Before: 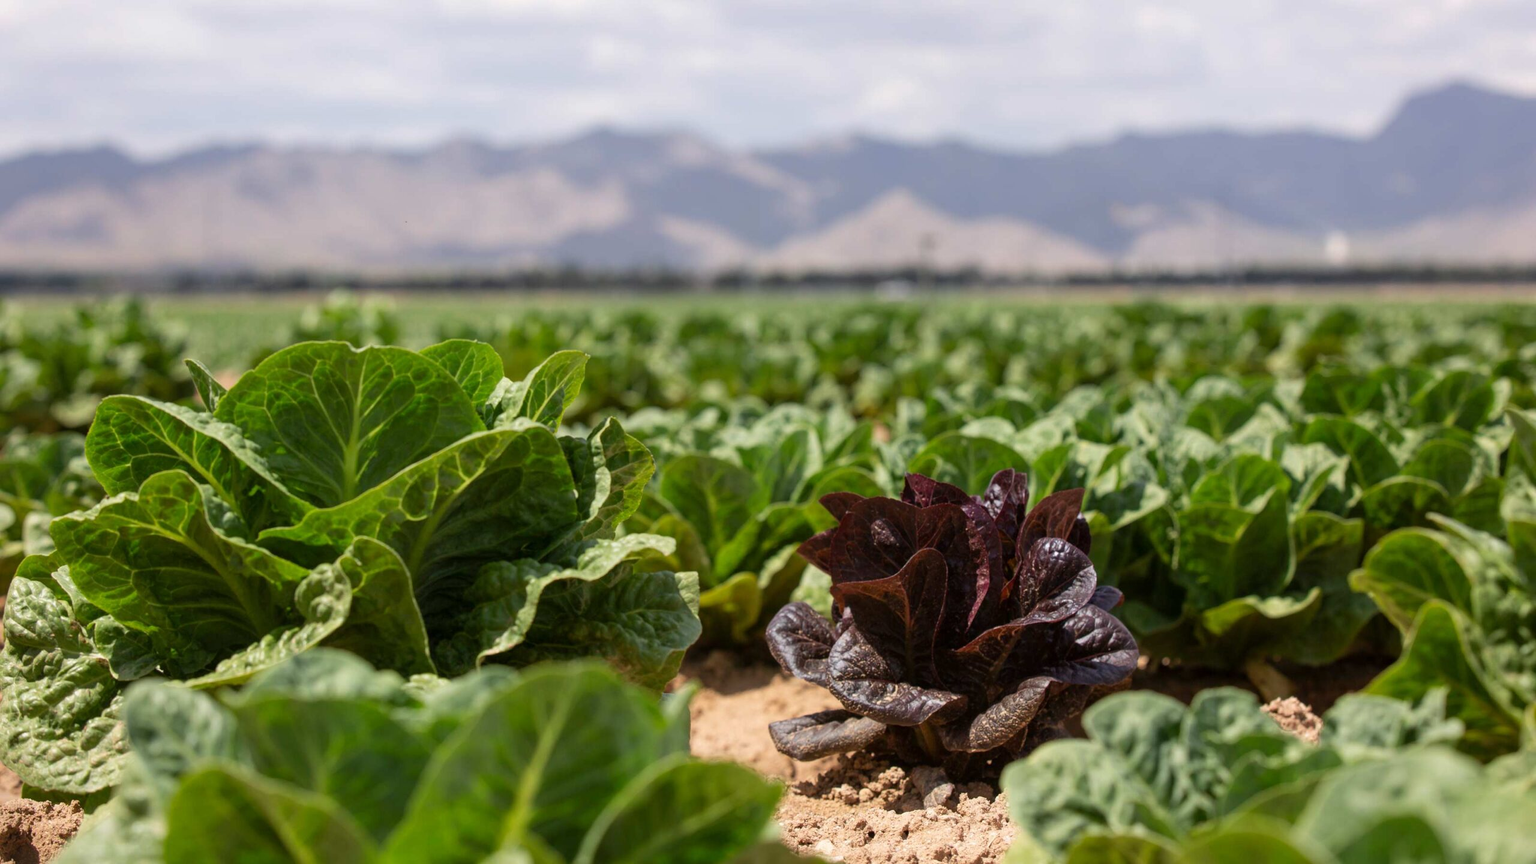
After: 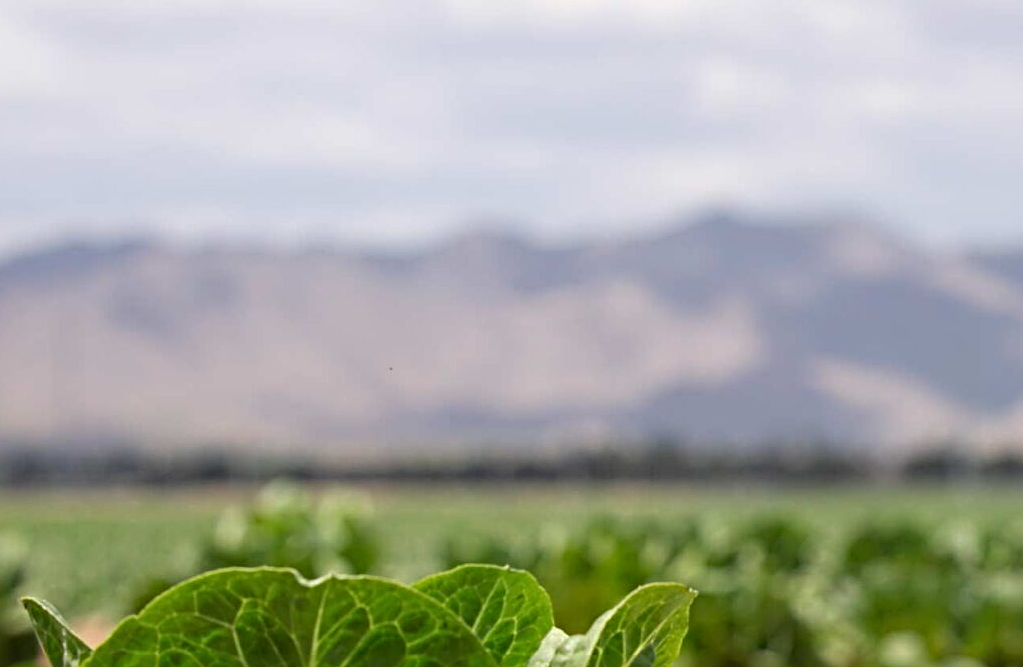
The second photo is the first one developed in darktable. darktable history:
sharpen: radius 4.879
crop and rotate: left 11.188%, top 0.1%, right 48.837%, bottom 53.549%
